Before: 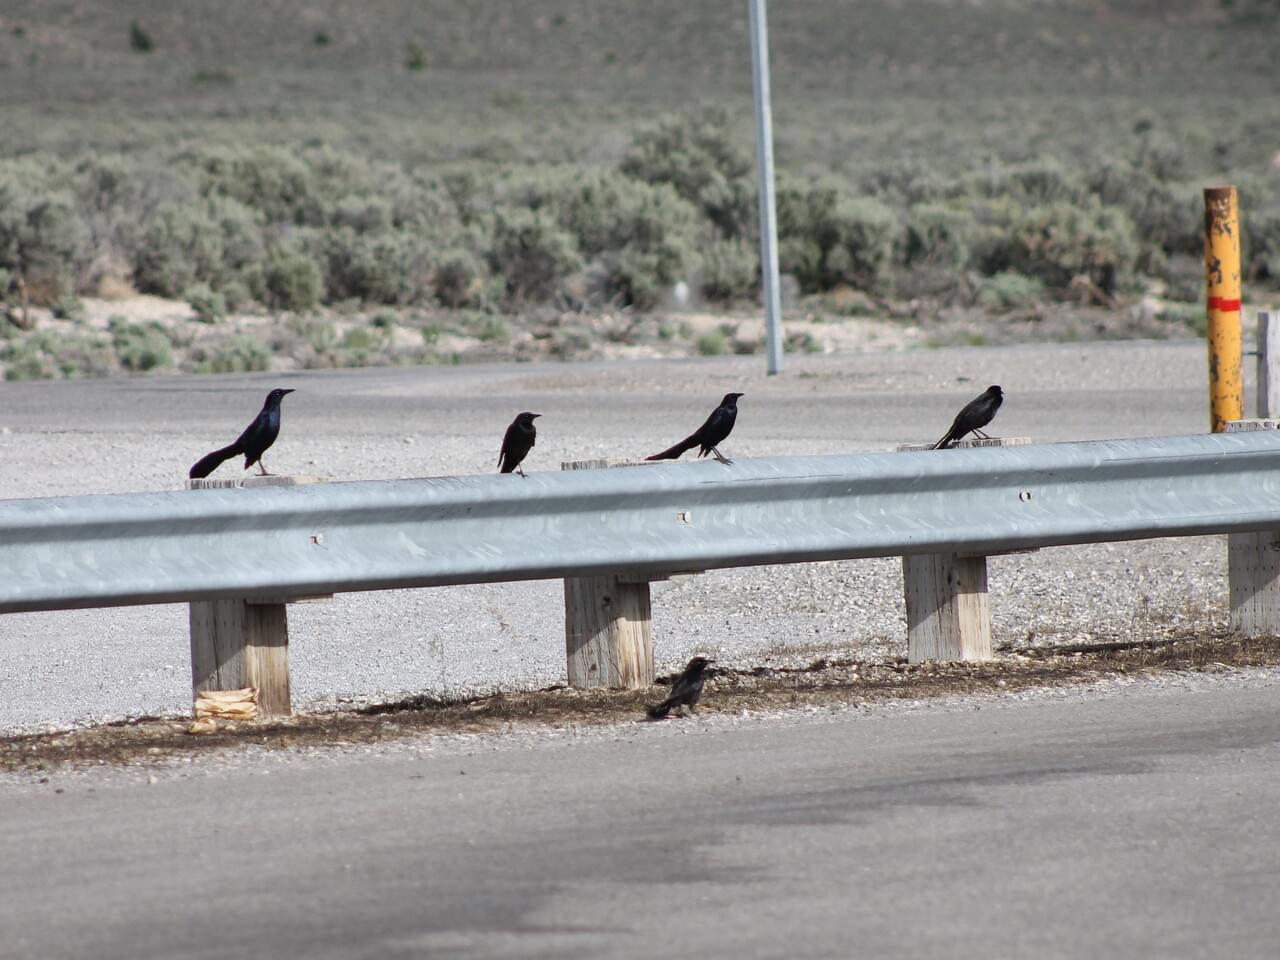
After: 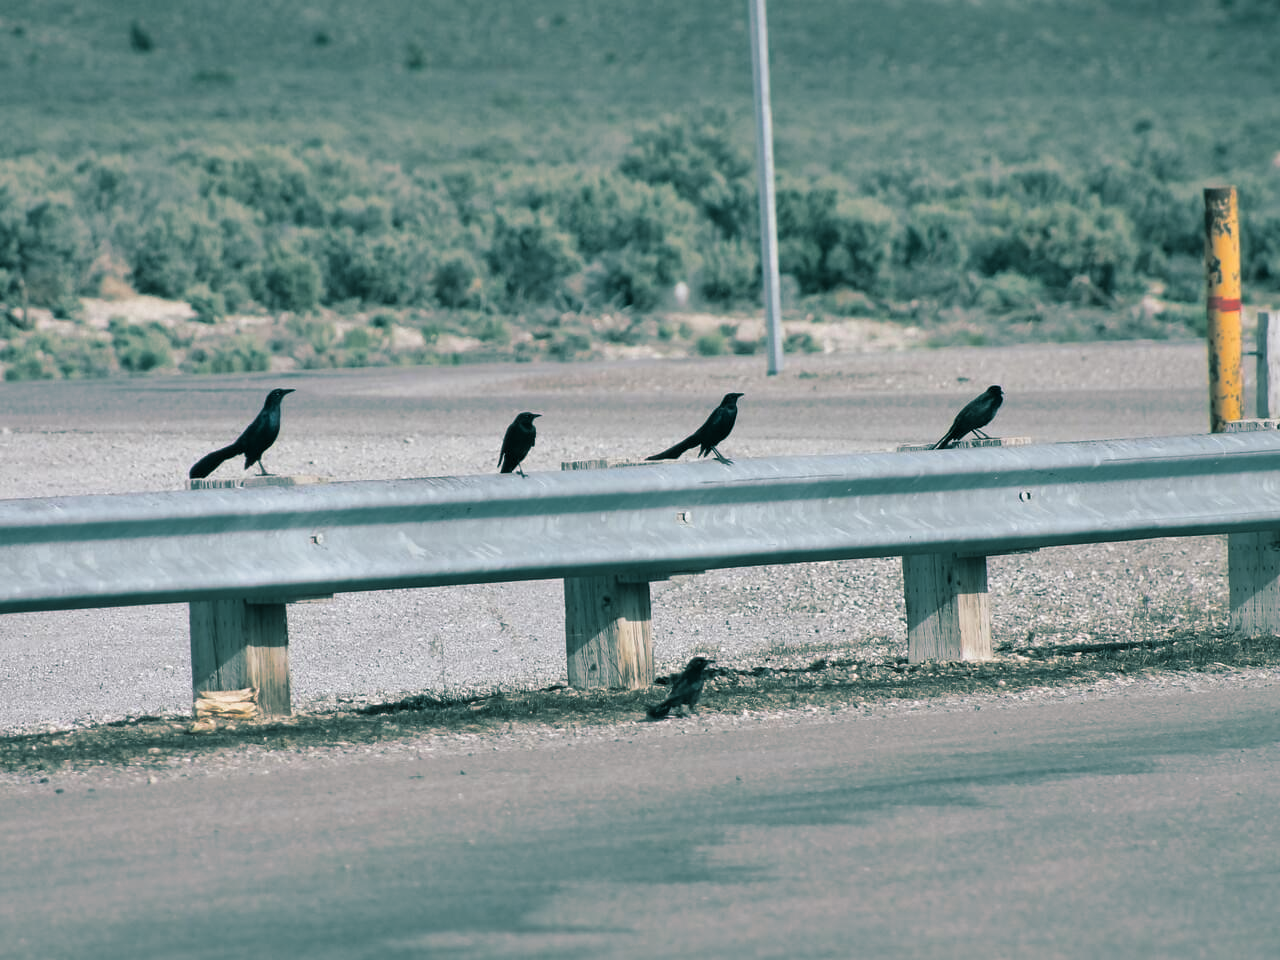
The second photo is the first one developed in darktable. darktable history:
shadows and highlights: soften with gaussian
split-toning: shadows › hue 183.6°, shadows › saturation 0.52, highlights › hue 0°, highlights › saturation 0
